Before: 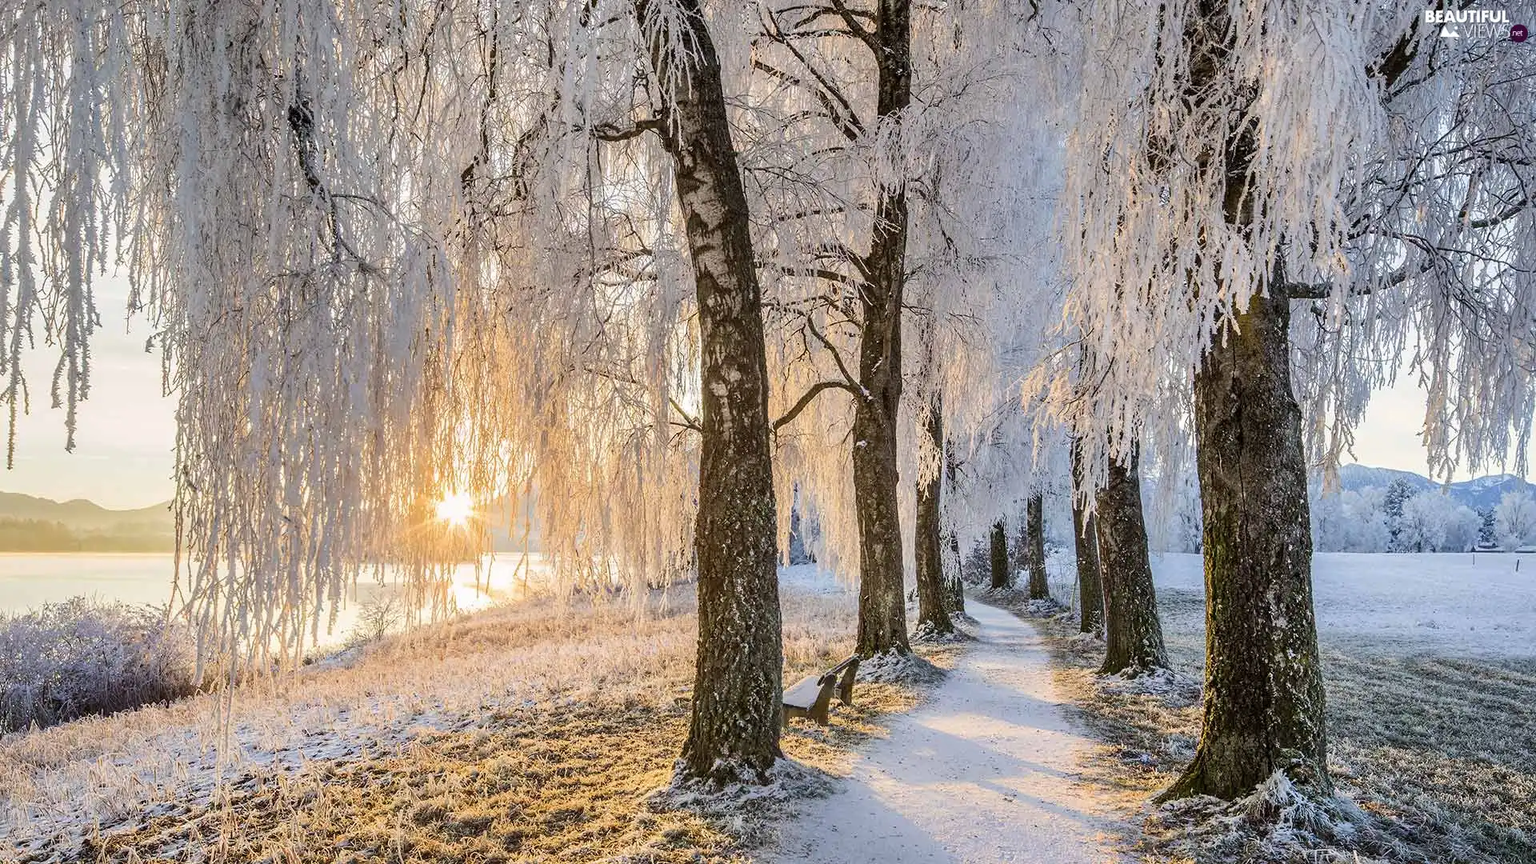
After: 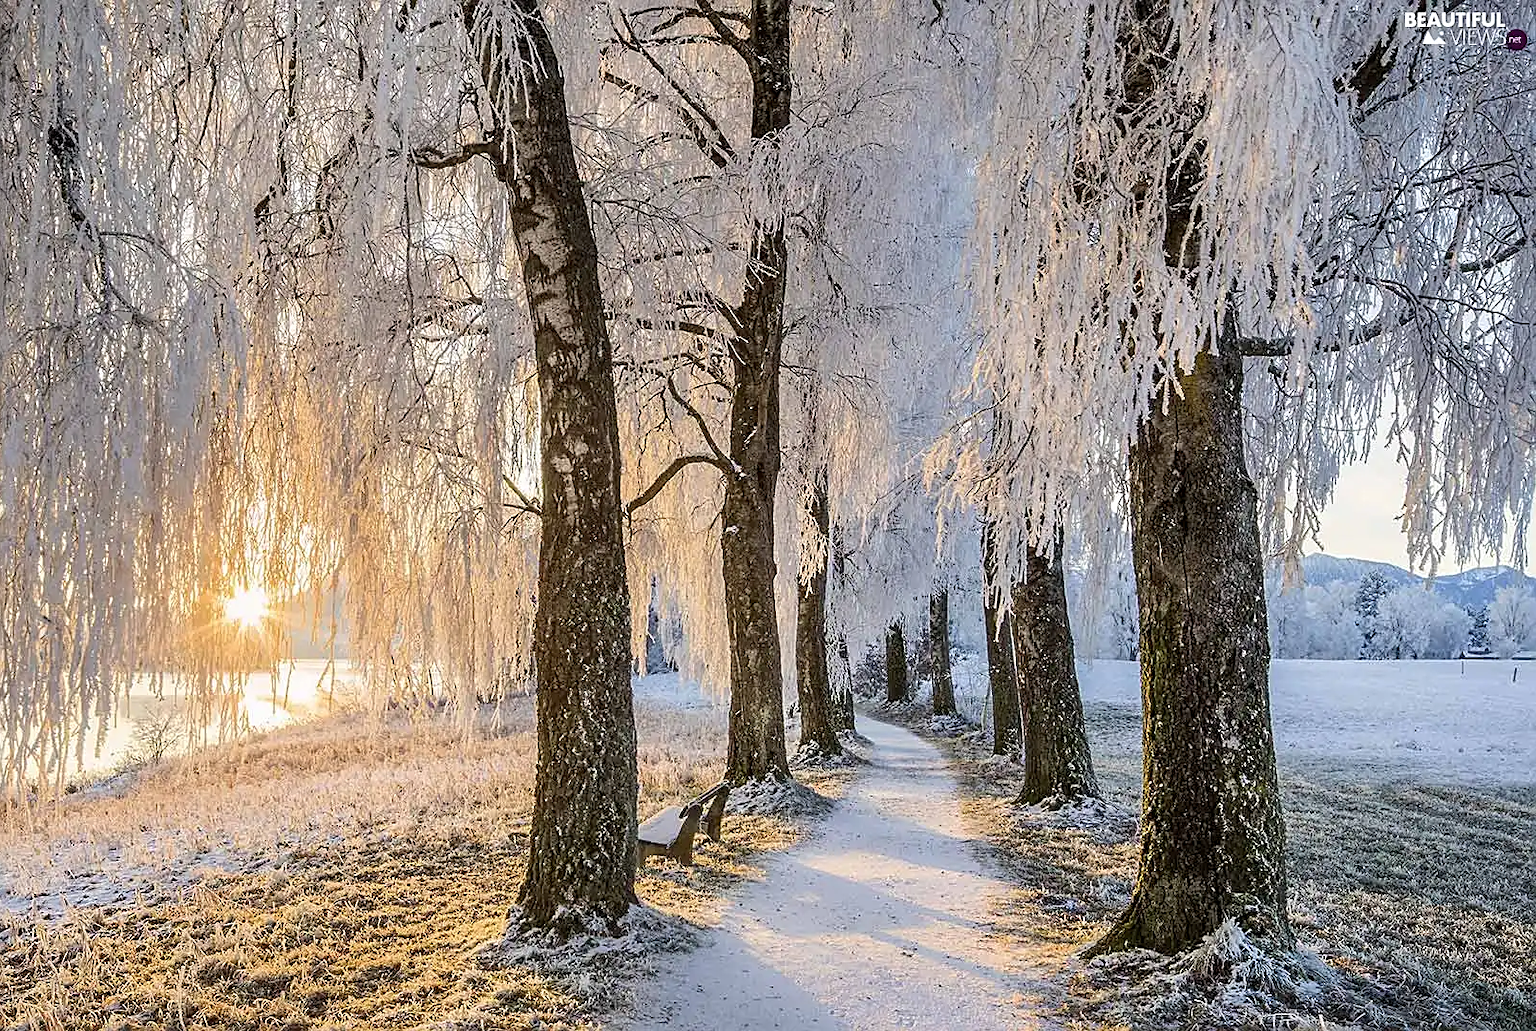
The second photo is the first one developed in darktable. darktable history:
sharpen: on, module defaults
crop: left 16.158%
